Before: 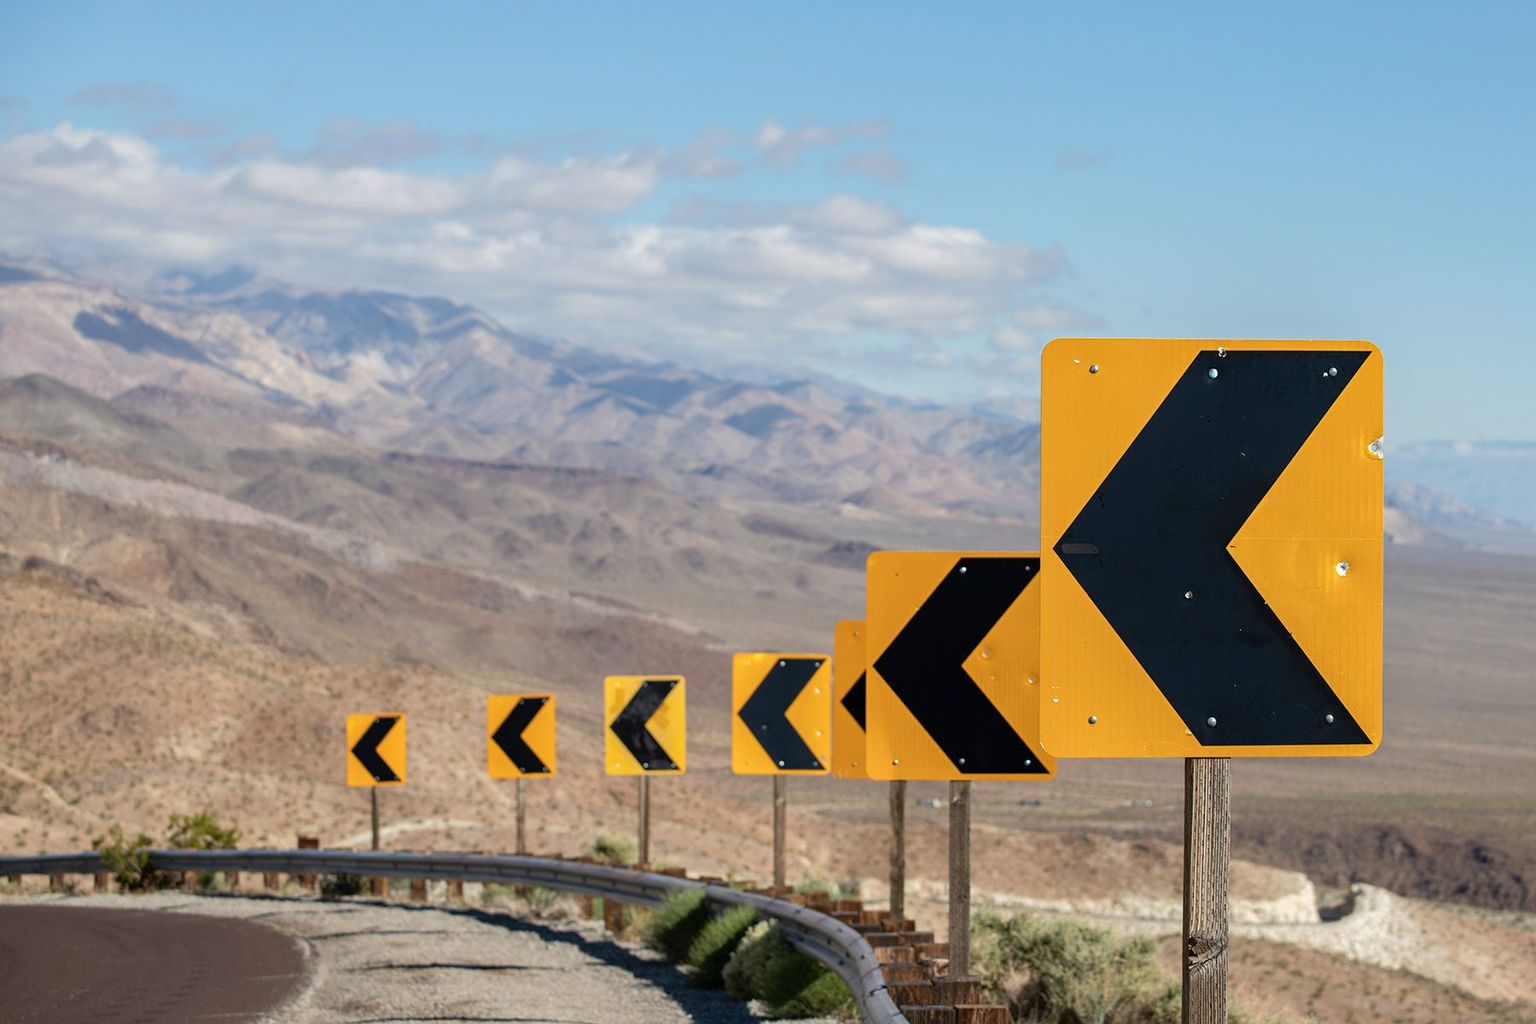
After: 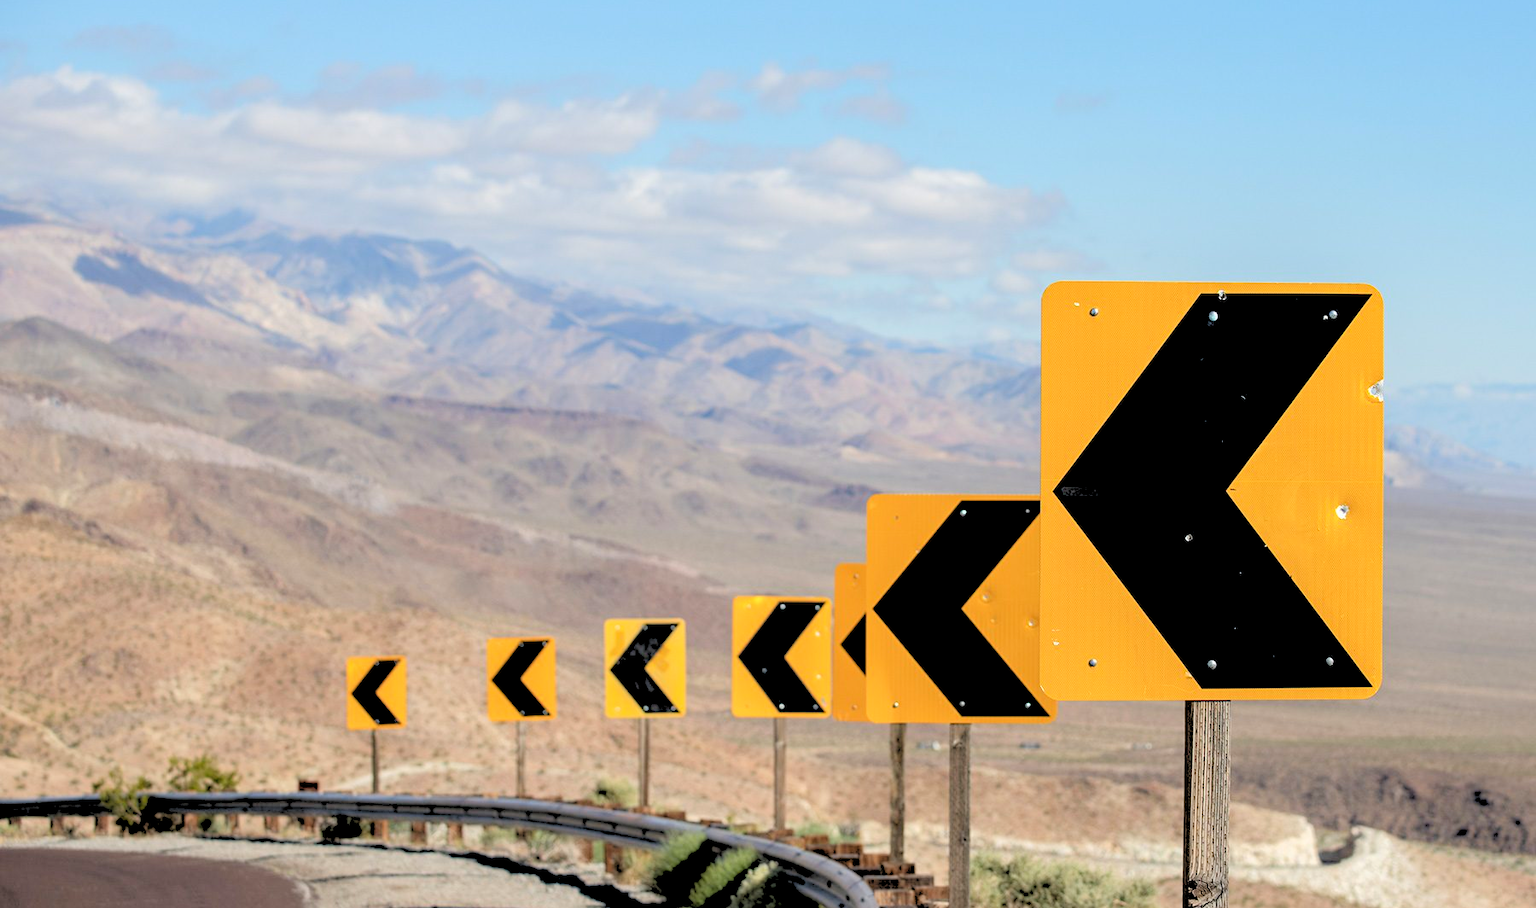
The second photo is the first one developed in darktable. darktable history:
rgb levels: levels [[0.027, 0.429, 0.996], [0, 0.5, 1], [0, 0.5, 1]]
crop and rotate: top 5.609%, bottom 5.609%
